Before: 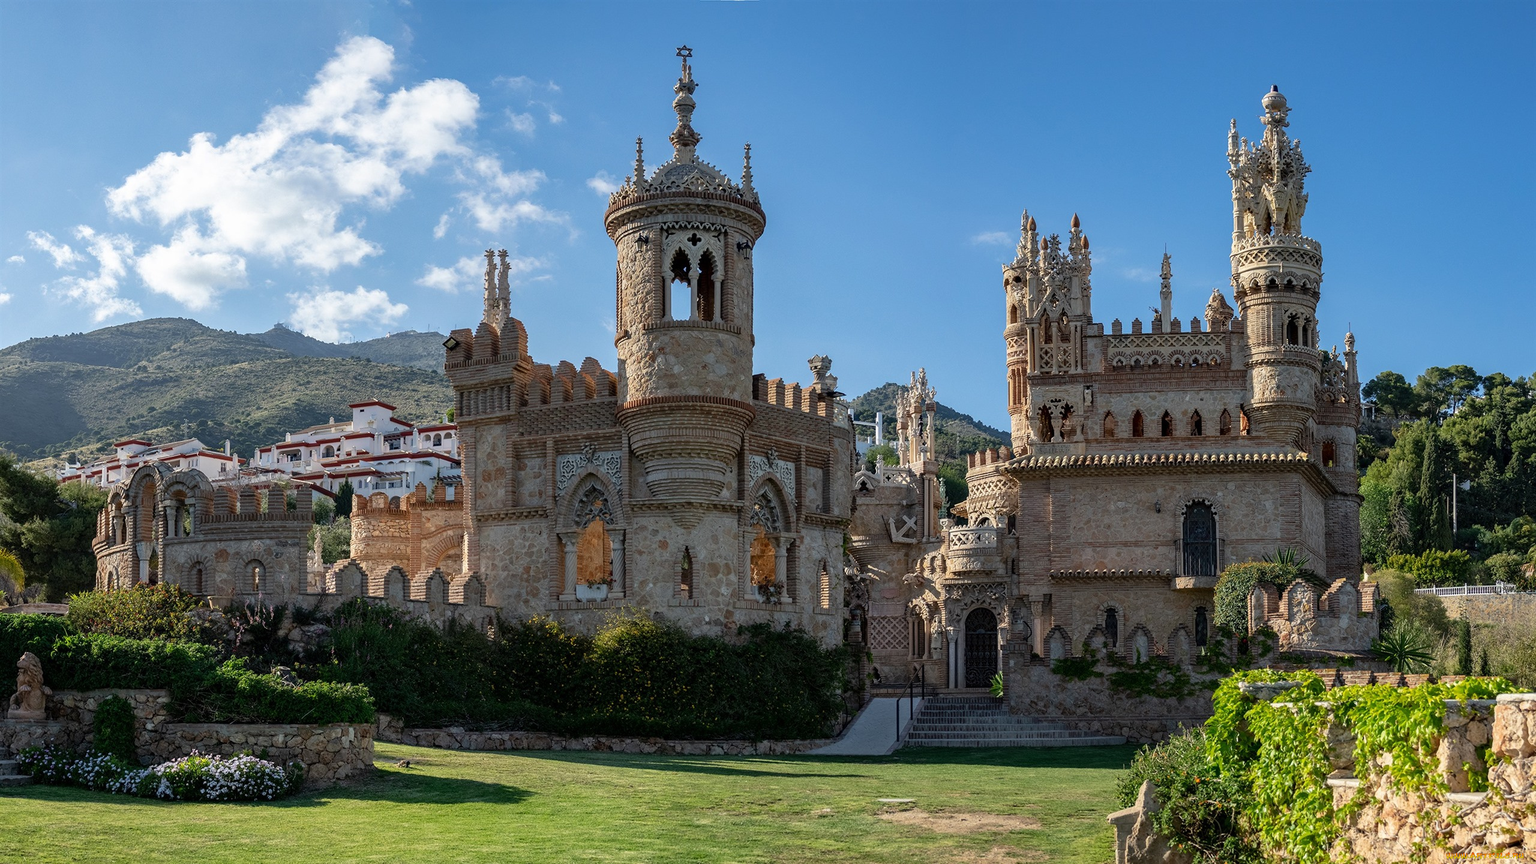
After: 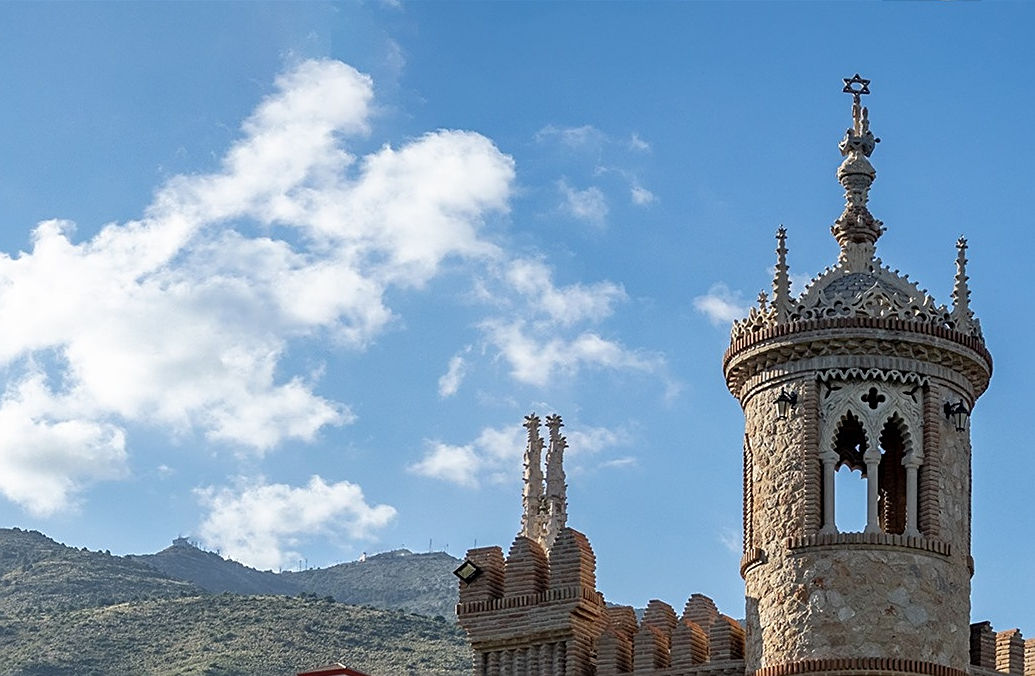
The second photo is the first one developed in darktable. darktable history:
crop and rotate: left 11.108%, top 0.086%, right 48.431%, bottom 52.934%
sharpen: on, module defaults
